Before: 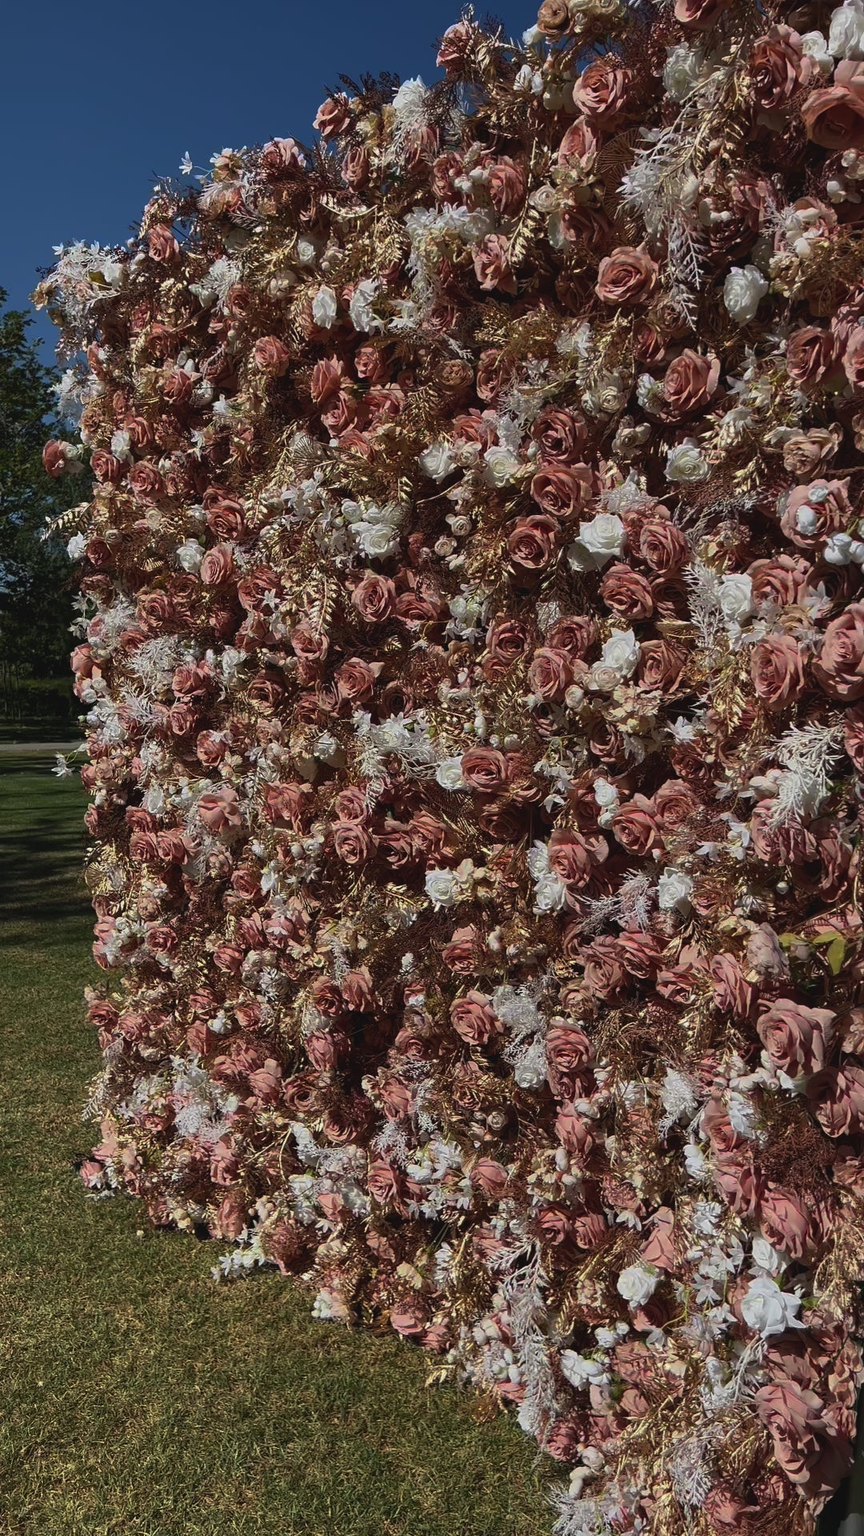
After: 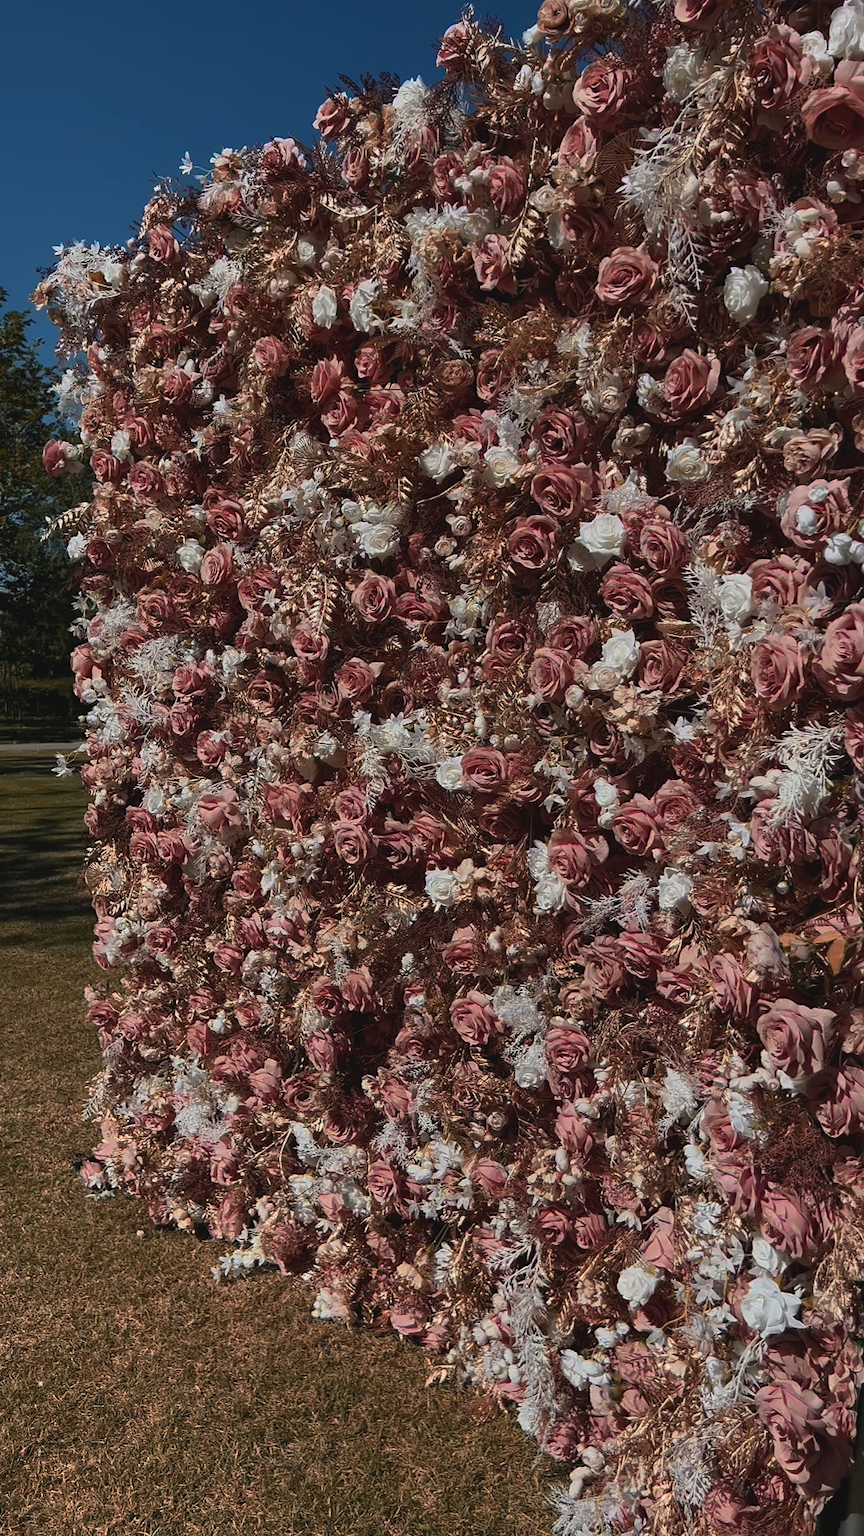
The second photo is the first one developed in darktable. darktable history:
color zones: curves: ch2 [(0, 0.488) (0.143, 0.417) (0.286, 0.212) (0.429, 0.179) (0.571, 0.154) (0.714, 0.415) (0.857, 0.495) (1, 0.488)]
